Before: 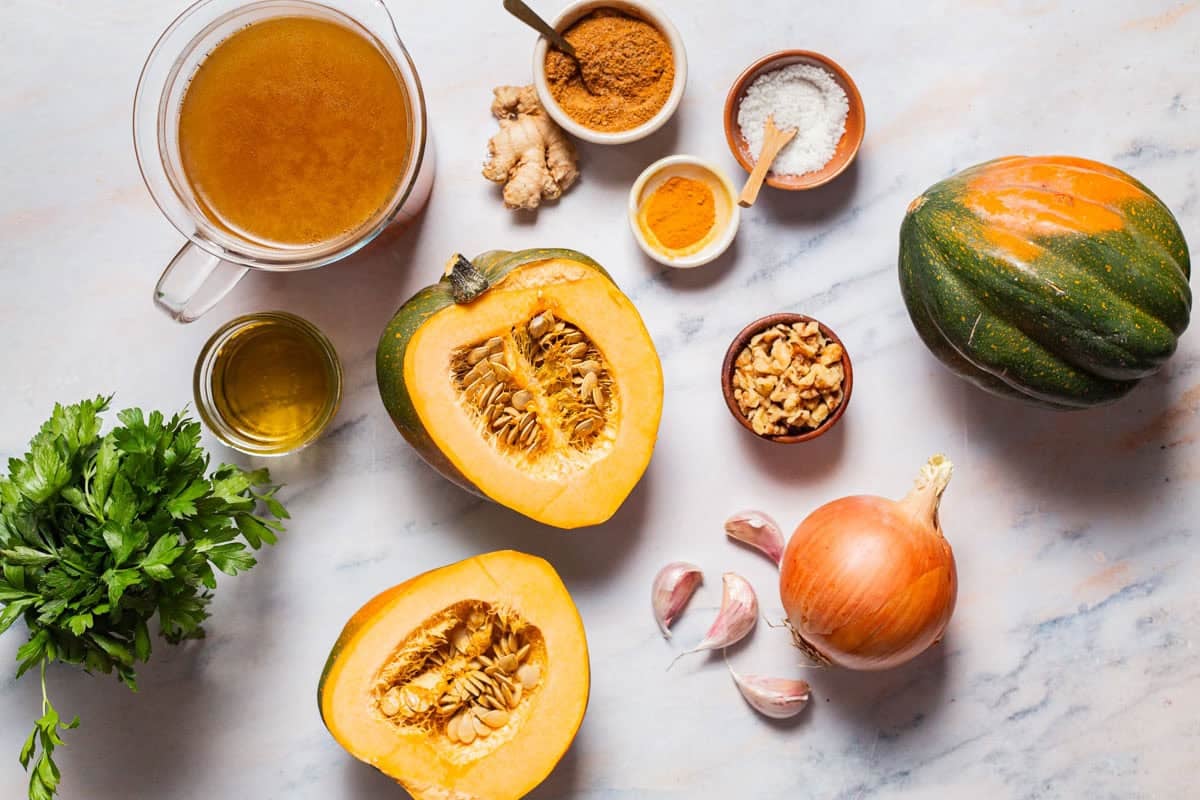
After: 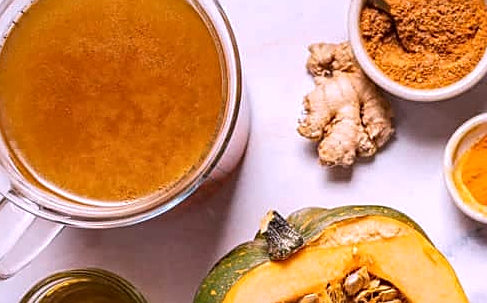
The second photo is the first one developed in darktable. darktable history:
white balance: red 1.066, blue 1.119
crop: left 15.452%, top 5.459%, right 43.956%, bottom 56.62%
sharpen: on, module defaults
local contrast: on, module defaults
